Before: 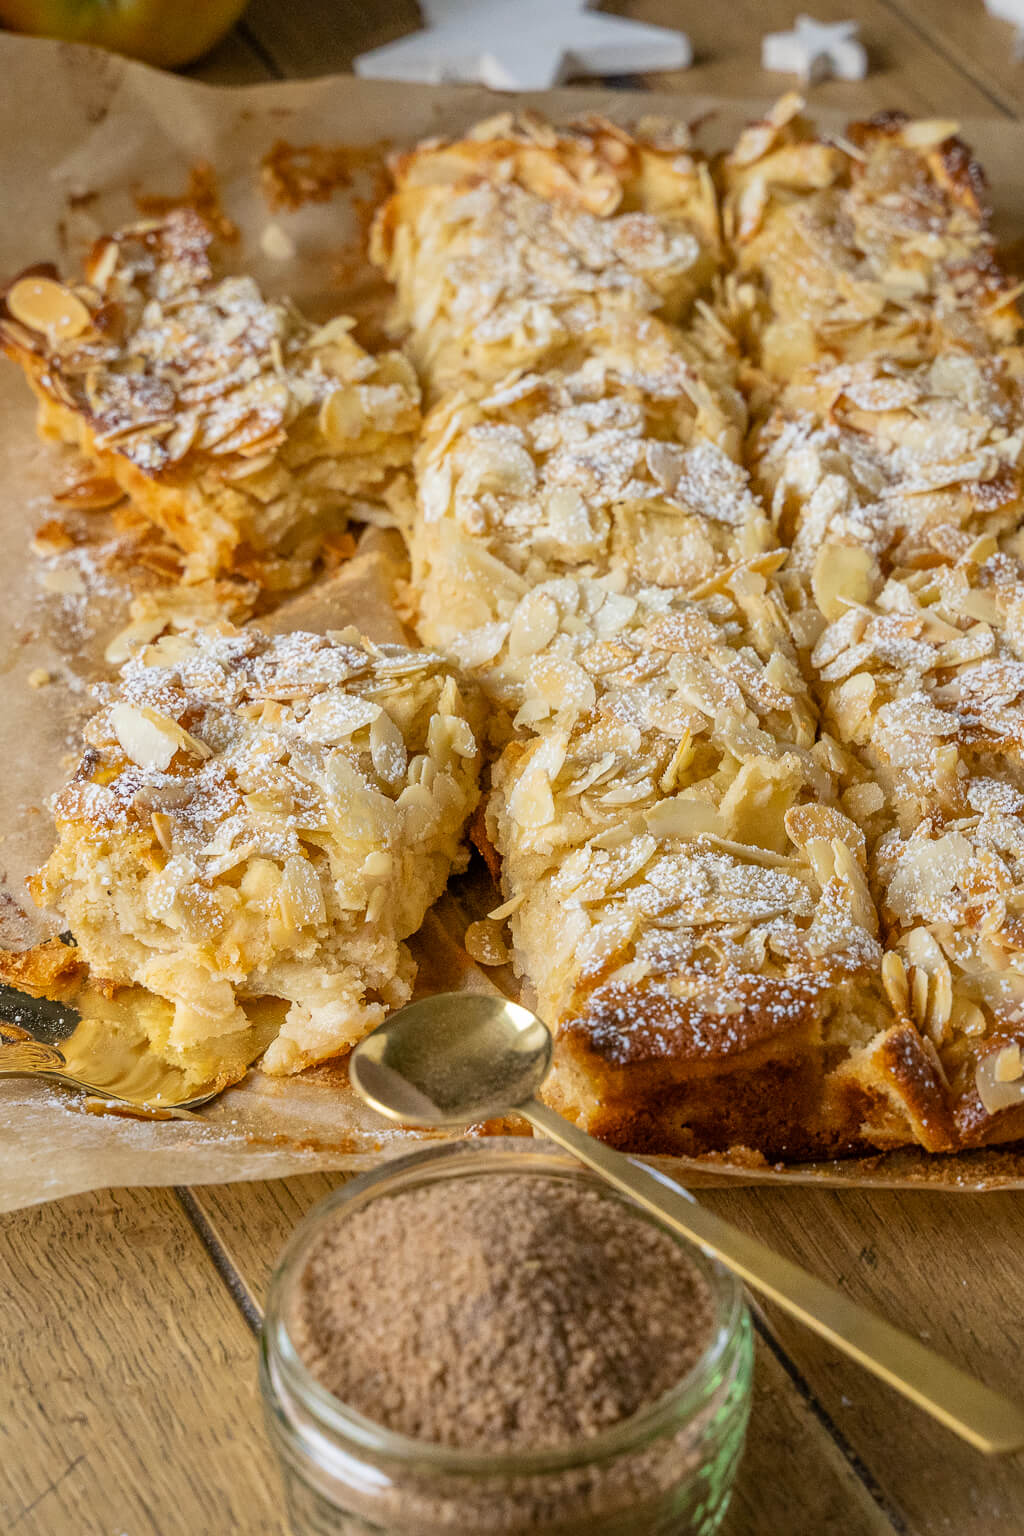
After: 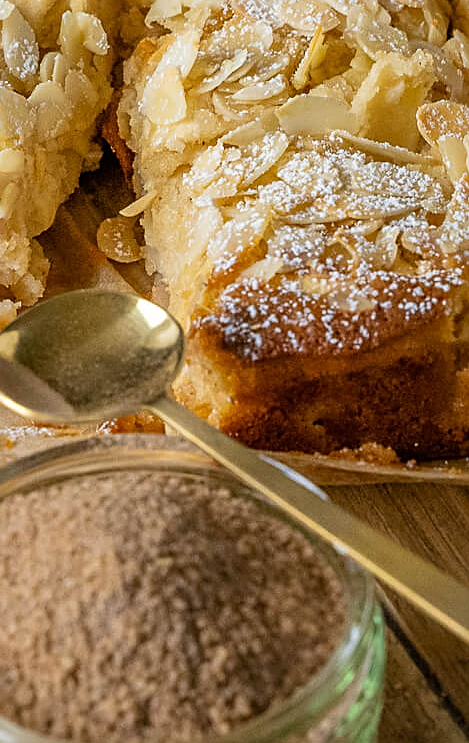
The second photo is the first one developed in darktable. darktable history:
crop: left 35.976%, top 45.819%, right 18.162%, bottom 5.807%
sharpen: on, module defaults
